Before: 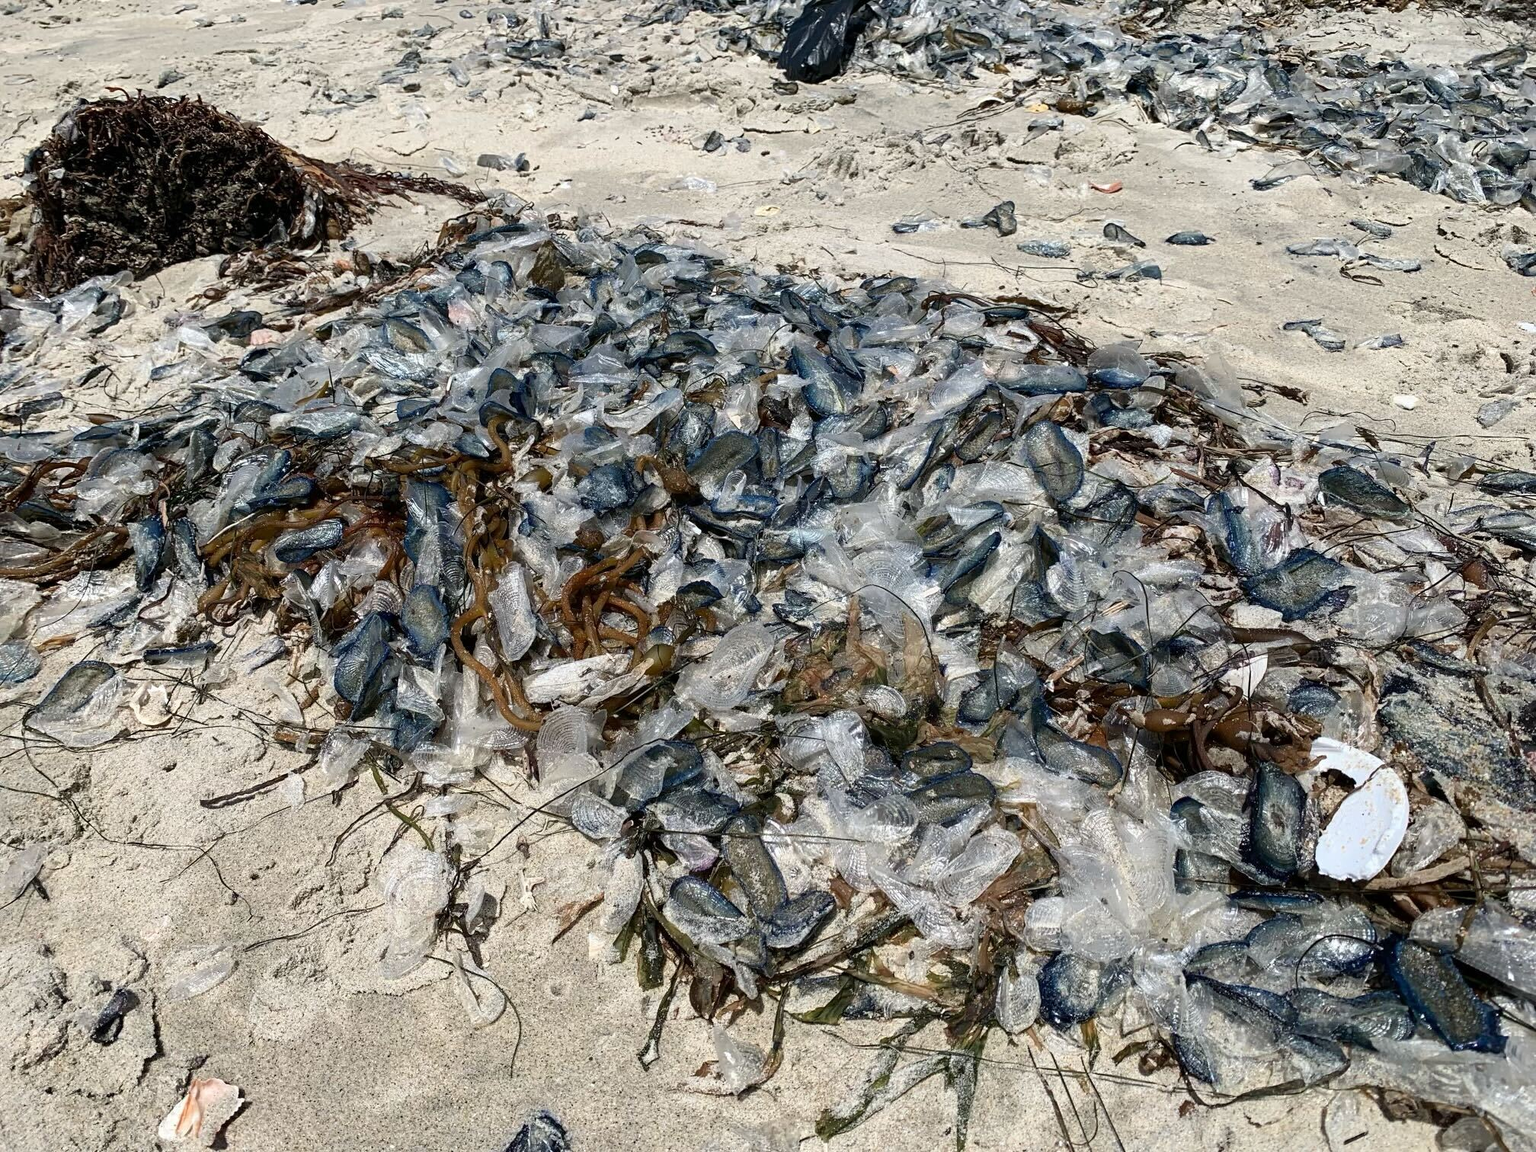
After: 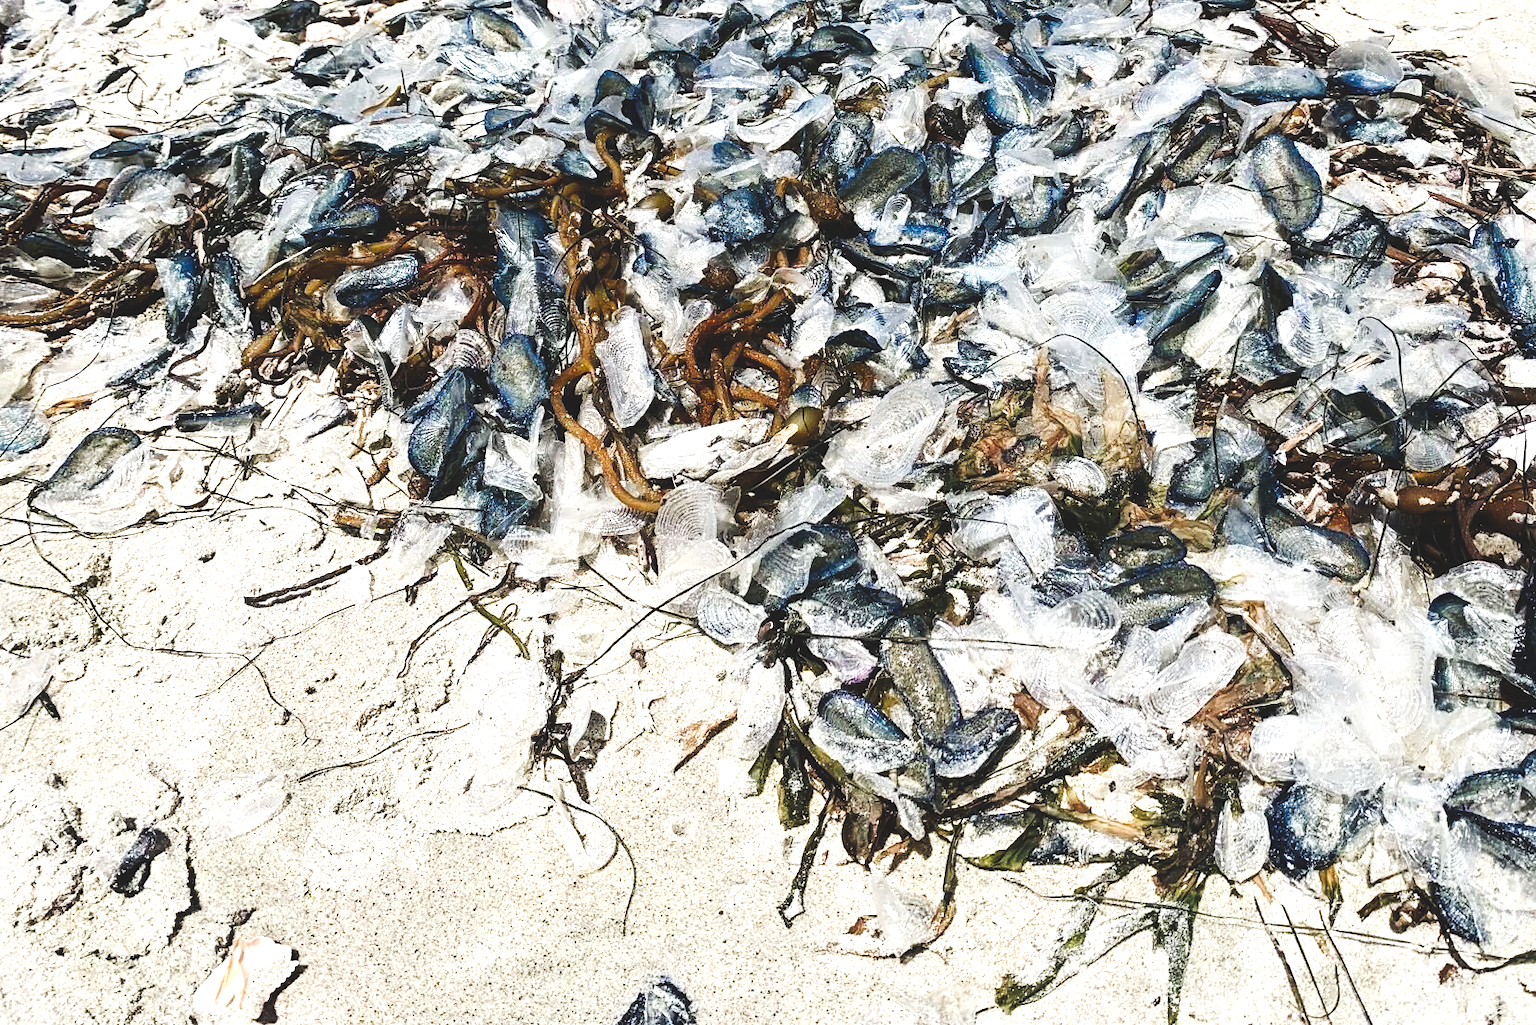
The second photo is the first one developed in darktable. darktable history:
crop: top 27.023%, right 18.009%
tone equalizer: -8 EV -0.421 EV, -7 EV -0.379 EV, -6 EV -0.372 EV, -5 EV -0.222 EV, -3 EV 0.233 EV, -2 EV 0.306 EV, -1 EV 0.393 EV, +0 EV 0.413 EV, edges refinement/feathering 500, mask exposure compensation -1.57 EV, preserve details no
exposure: black level correction 0, exposure 0.595 EV, compensate highlight preservation false
tone curve: curves: ch0 [(0, 0) (0.003, 0.117) (0.011, 0.118) (0.025, 0.123) (0.044, 0.13) (0.069, 0.137) (0.1, 0.149) (0.136, 0.157) (0.177, 0.184) (0.224, 0.217) (0.277, 0.257) (0.335, 0.324) (0.399, 0.406) (0.468, 0.511) (0.543, 0.609) (0.623, 0.712) (0.709, 0.8) (0.801, 0.877) (0.898, 0.938) (1, 1)], preserve colors none
